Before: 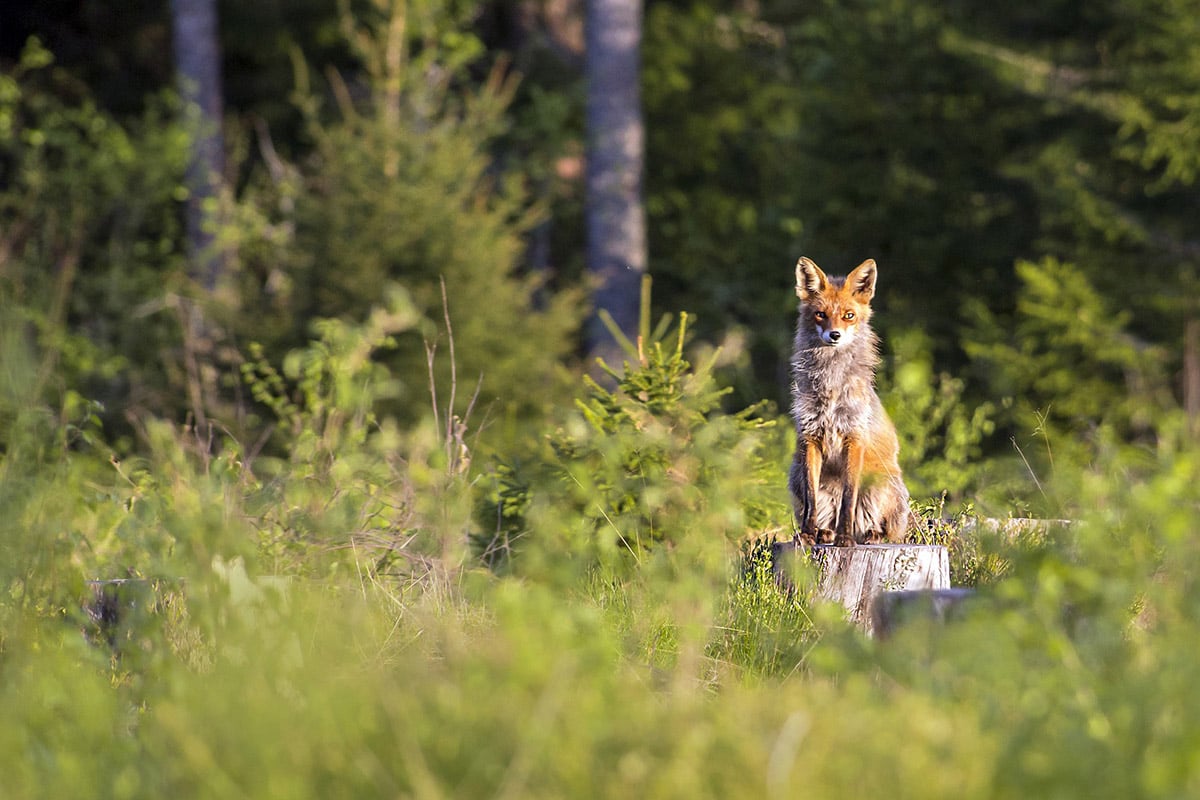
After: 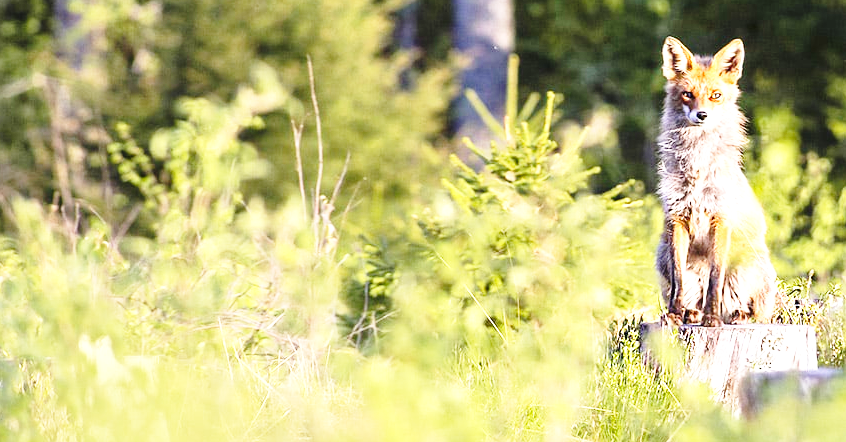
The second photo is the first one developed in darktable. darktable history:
base curve: curves: ch0 [(0, 0) (0.028, 0.03) (0.121, 0.232) (0.46, 0.748) (0.859, 0.968) (1, 1)], preserve colors none
crop: left 11.123%, top 27.61%, right 18.3%, bottom 17.034%
exposure: black level correction 0, exposure 0.9 EV, compensate highlight preservation false
